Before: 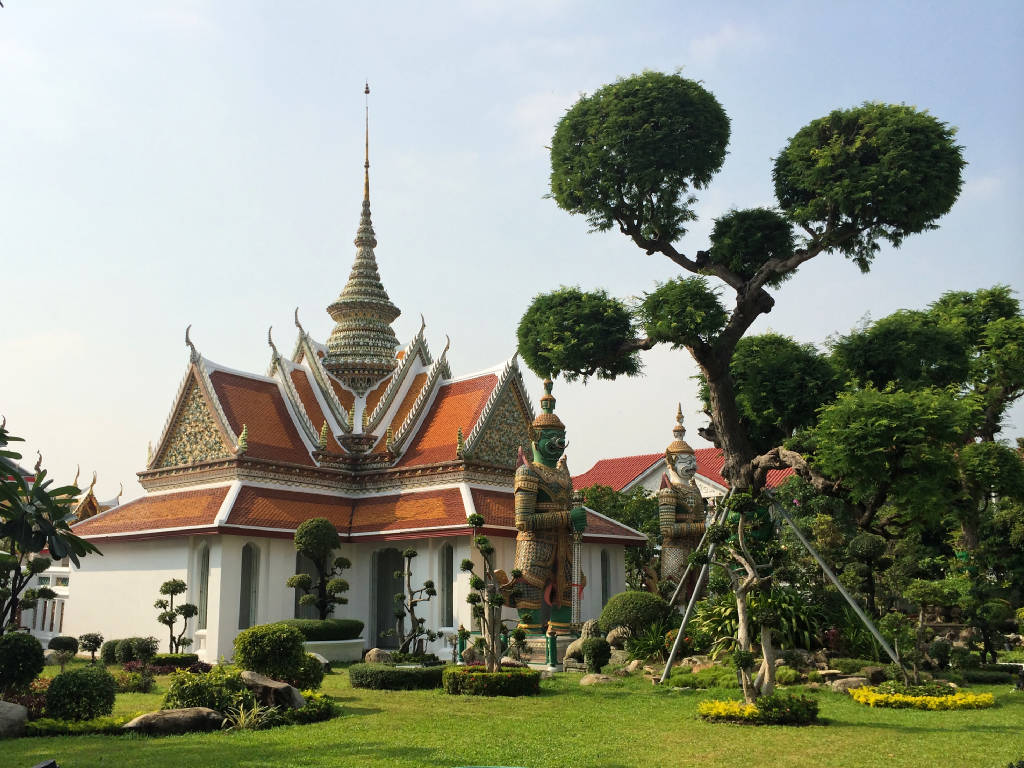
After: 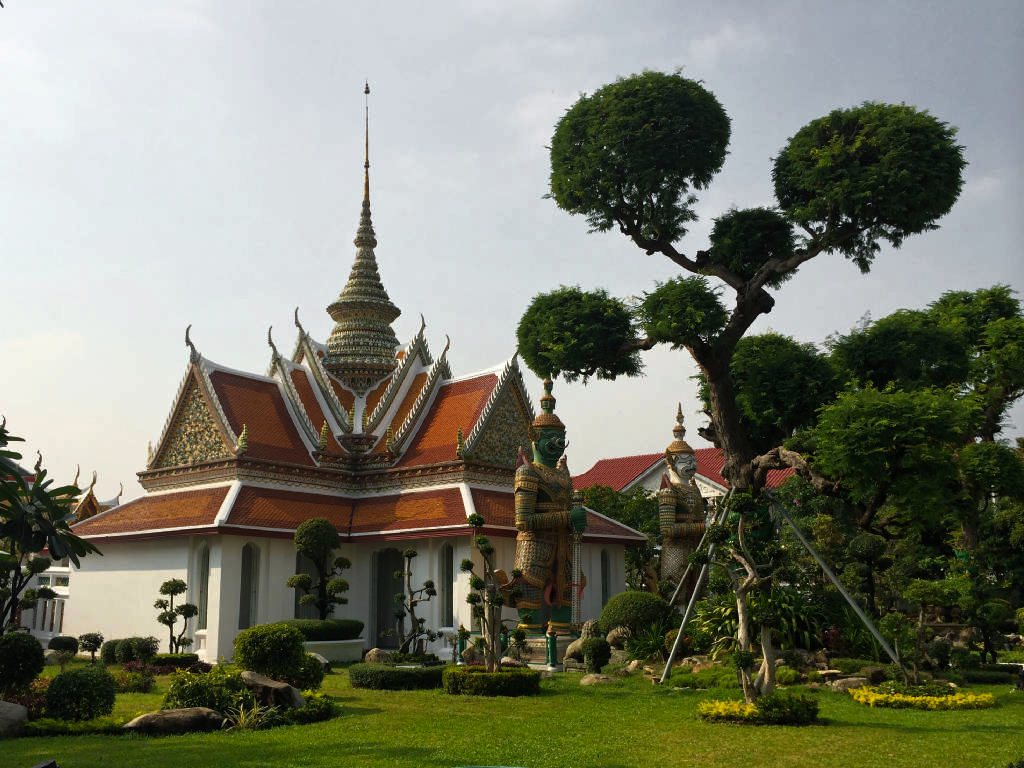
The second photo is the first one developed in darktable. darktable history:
rgb curve: curves: ch0 [(0, 0) (0.415, 0.237) (1, 1)]
color zones: curves: ch1 [(0.25, 0.61) (0.75, 0.248)]
